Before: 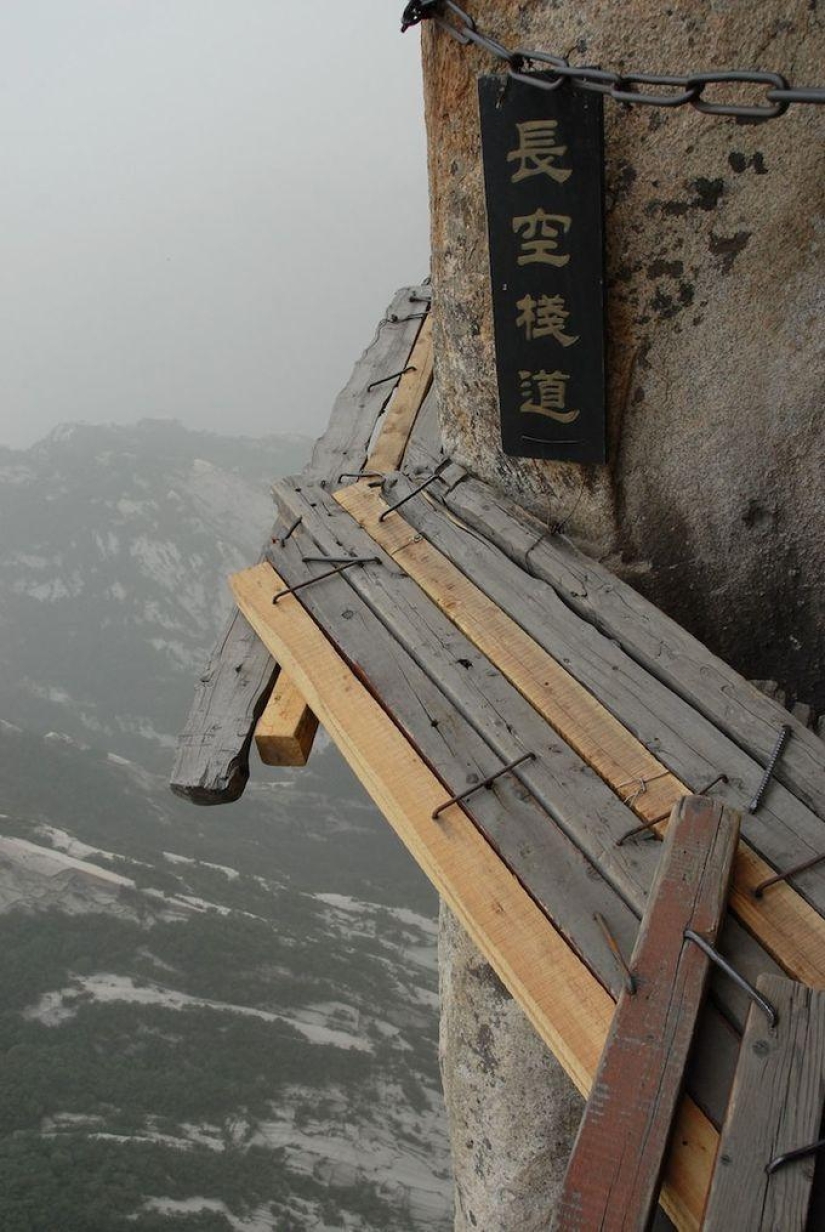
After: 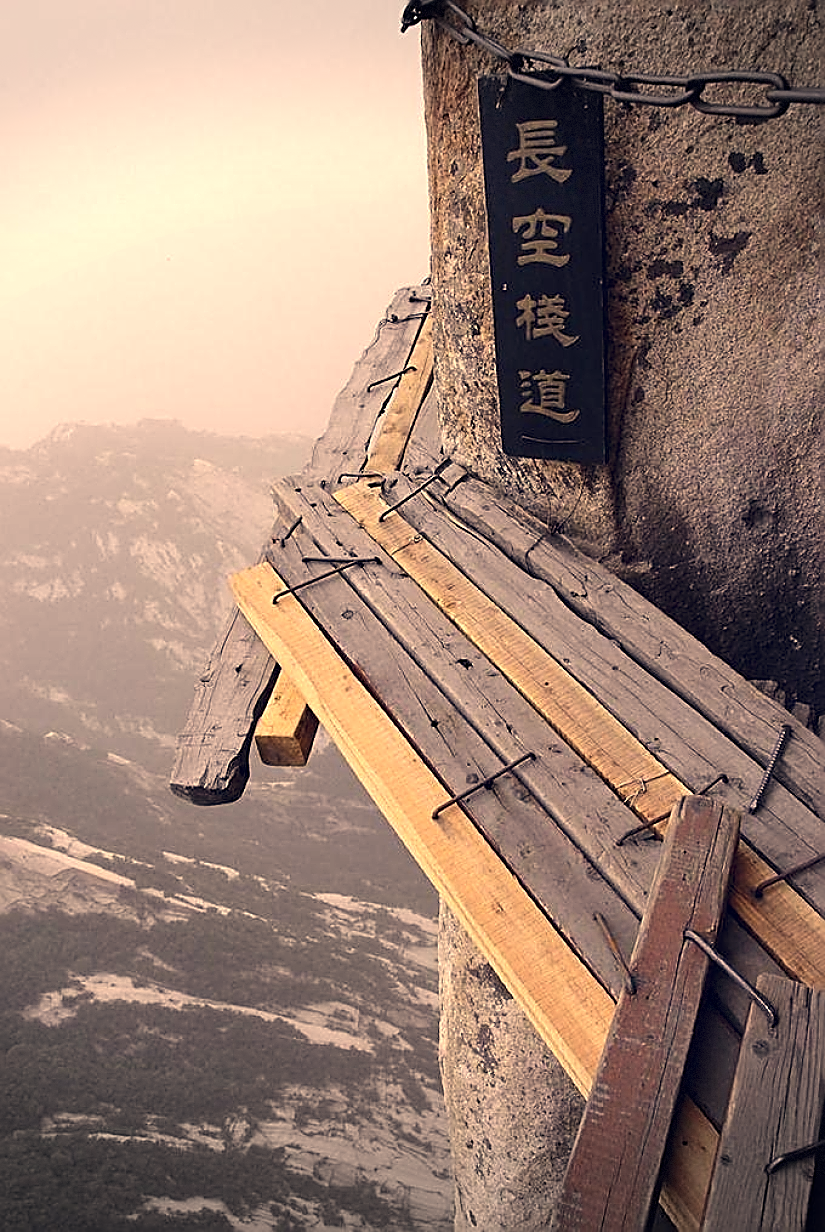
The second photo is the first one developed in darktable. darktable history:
sharpen: radius 1.685, amount 1.294
tone equalizer: -8 EV -0.417 EV, -7 EV -0.389 EV, -6 EV -0.333 EV, -5 EV -0.222 EV, -3 EV 0.222 EV, -2 EV 0.333 EV, -1 EV 0.389 EV, +0 EV 0.417 EV, edges refinement/feathering 500, mask exposure compensation -1.57 EV, preserve details no
color contrast: green-magenta contrast 1.1, blue-yellow contrast 1.1, unbound 0
exposure: black level correction 0.001, exposure 0.5 EV, compensate exposure bias true, compensate highlight preservation false
vignetting: fall-off start 100%, brightness -0.406, saturation -0.3, width/height ratio 1.324, dithering 8-bit output, unbound false
color correction: highlights a* 19.59, highlights b* 27.49, shadows a* 3.46, shadows b* -17.28, saturation 0.73
